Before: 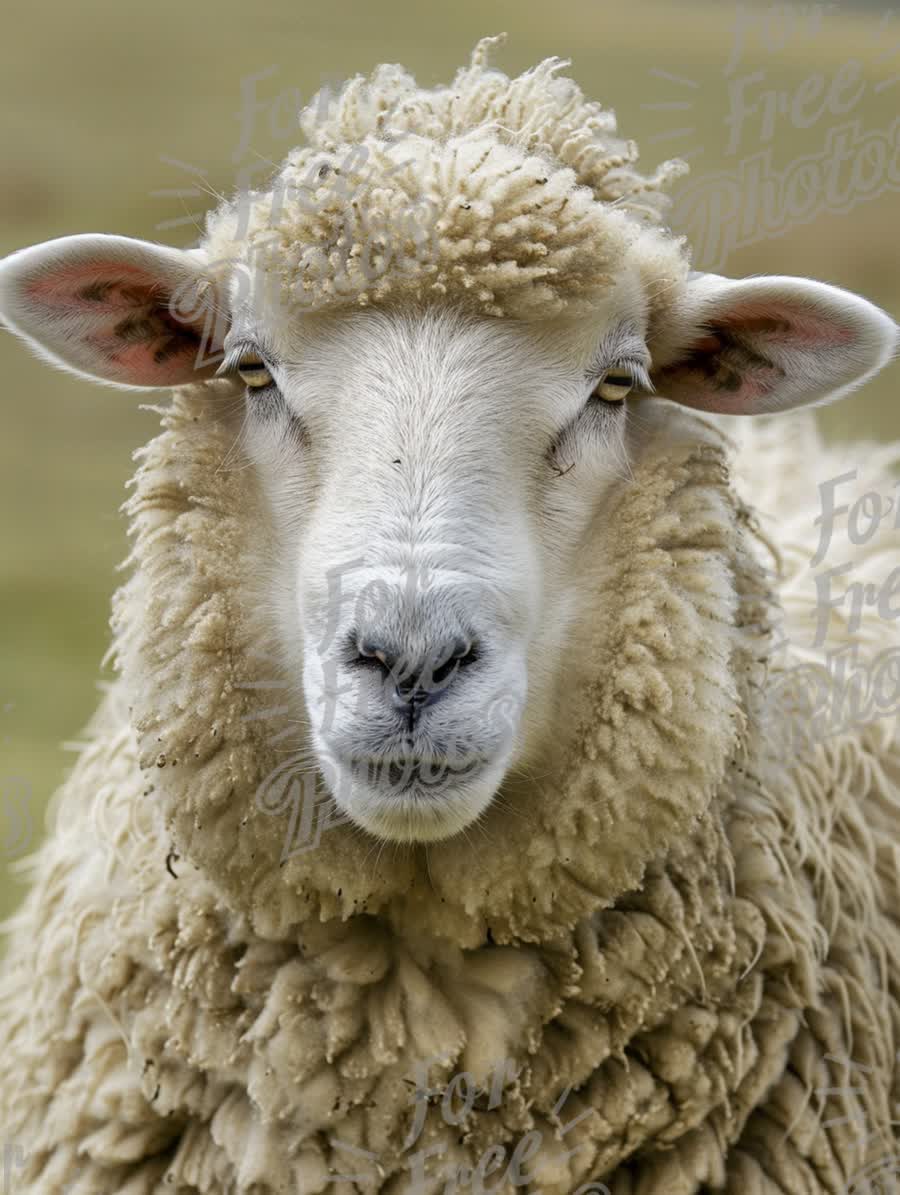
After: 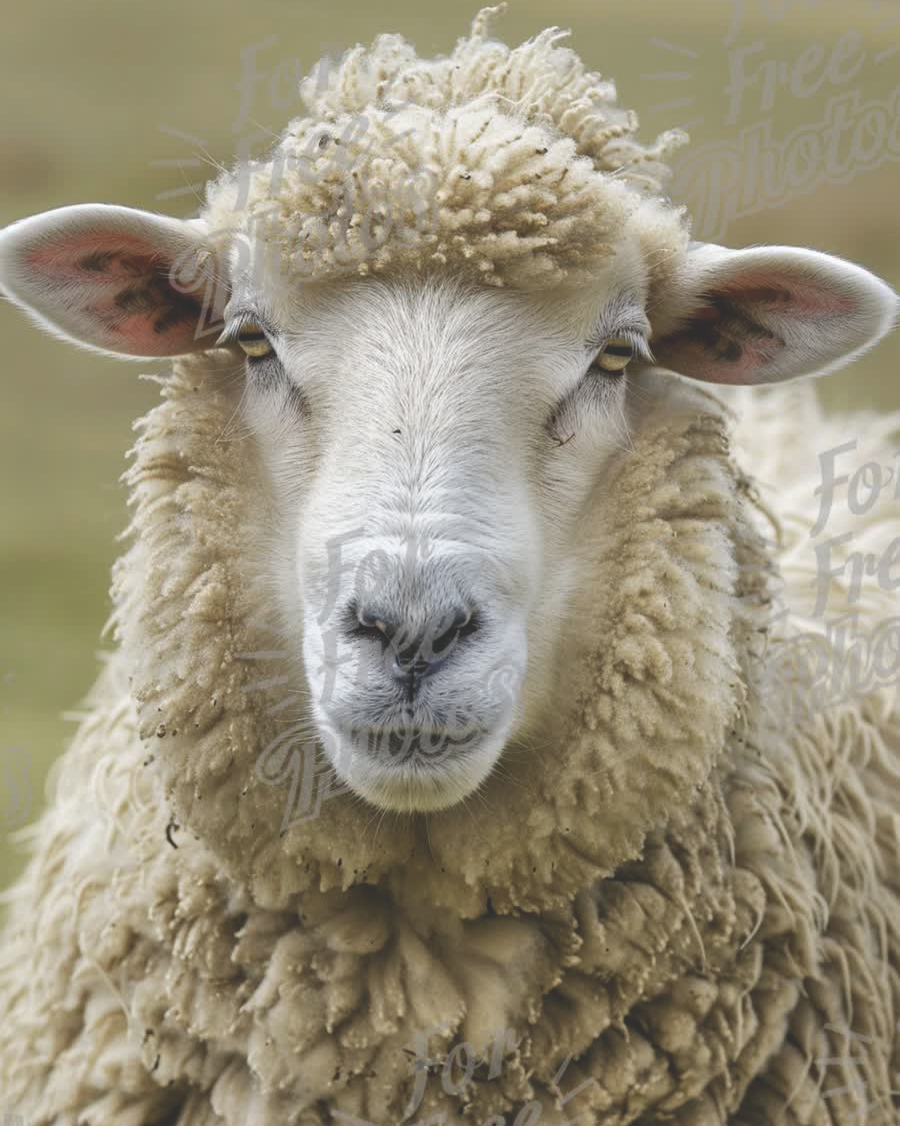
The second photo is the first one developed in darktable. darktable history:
crop and rotate: top 2.566%, bottom 3.185%
exposure: black level correction -0.027, compensate highlight preservation false
